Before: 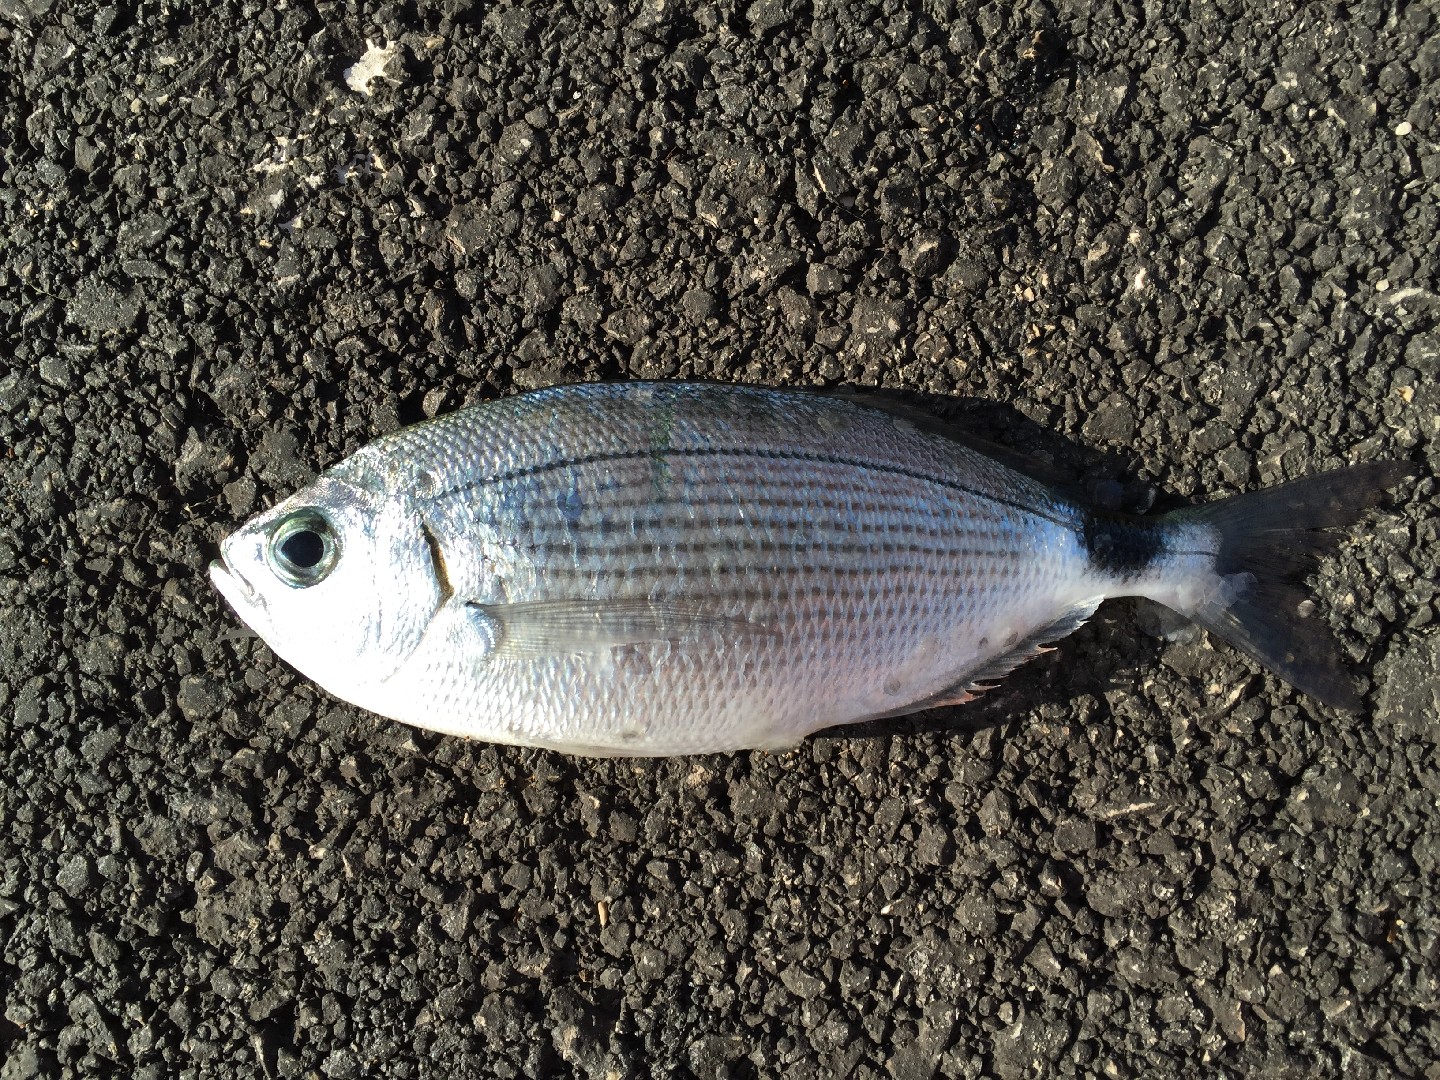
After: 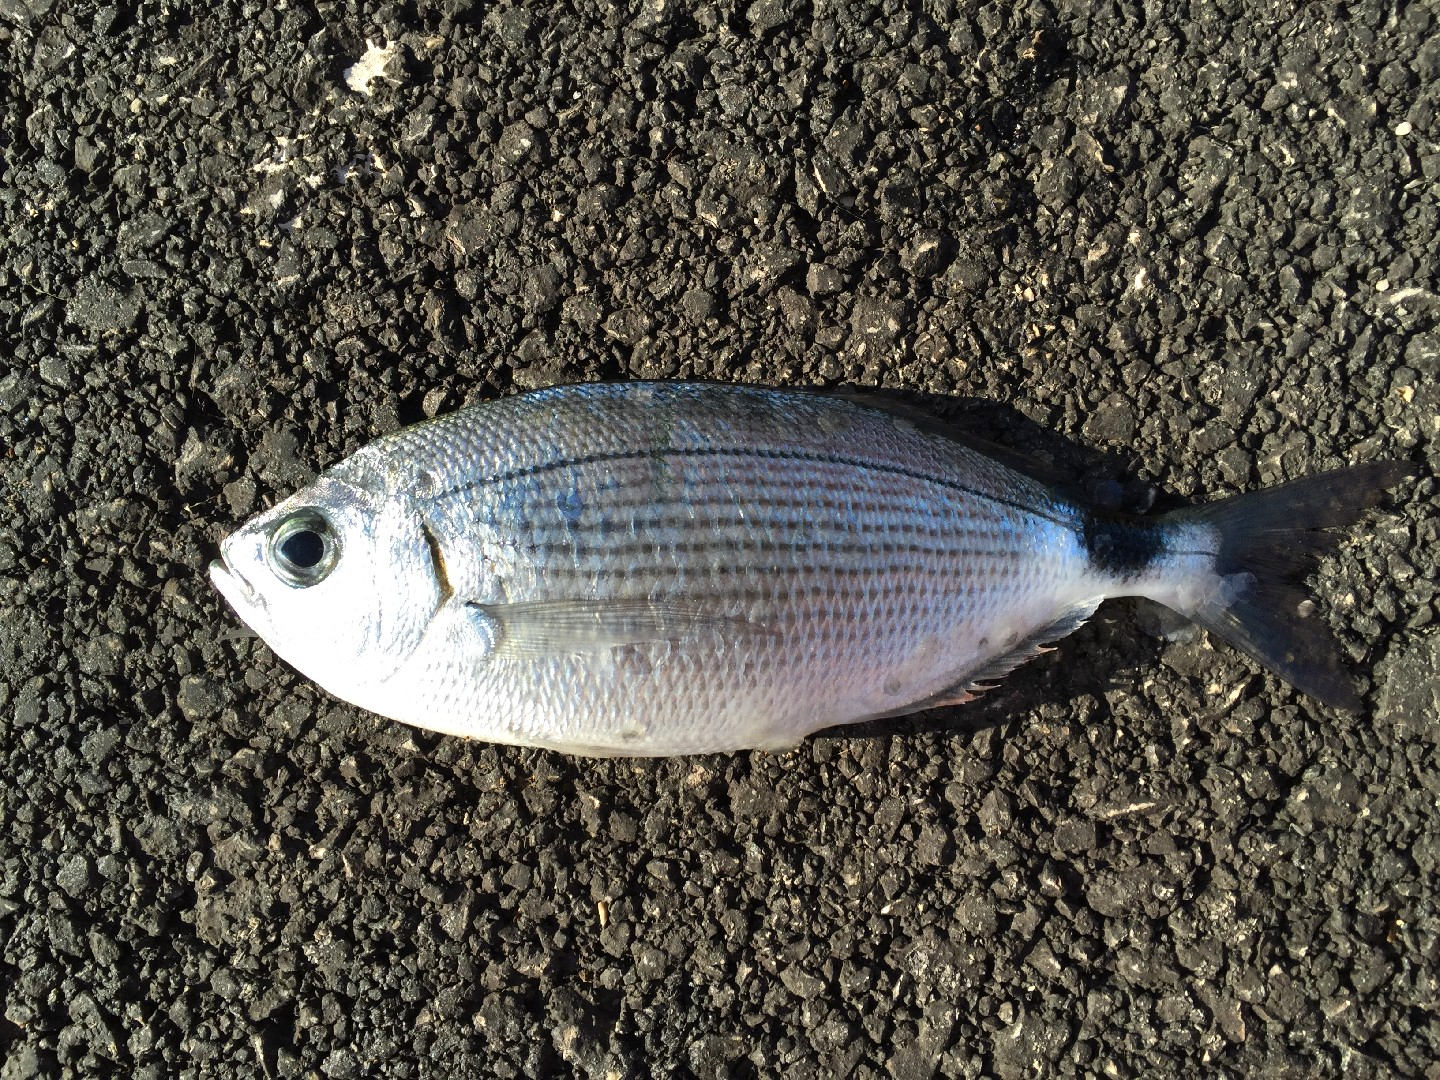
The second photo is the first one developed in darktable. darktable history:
color zones: curves: ch0 [(0, 0.485) (0.178, 0.476) (0.261, 0.623) (0.411, 0.403) (0.708, 0.603) (0.934, 0.412)]; ch1 [(0.003, 0.485) (0.149, 0.496) (0.229, 0.584) (0.326, 0.551) (0.484, 0.262) (0.757, 0.643)]
